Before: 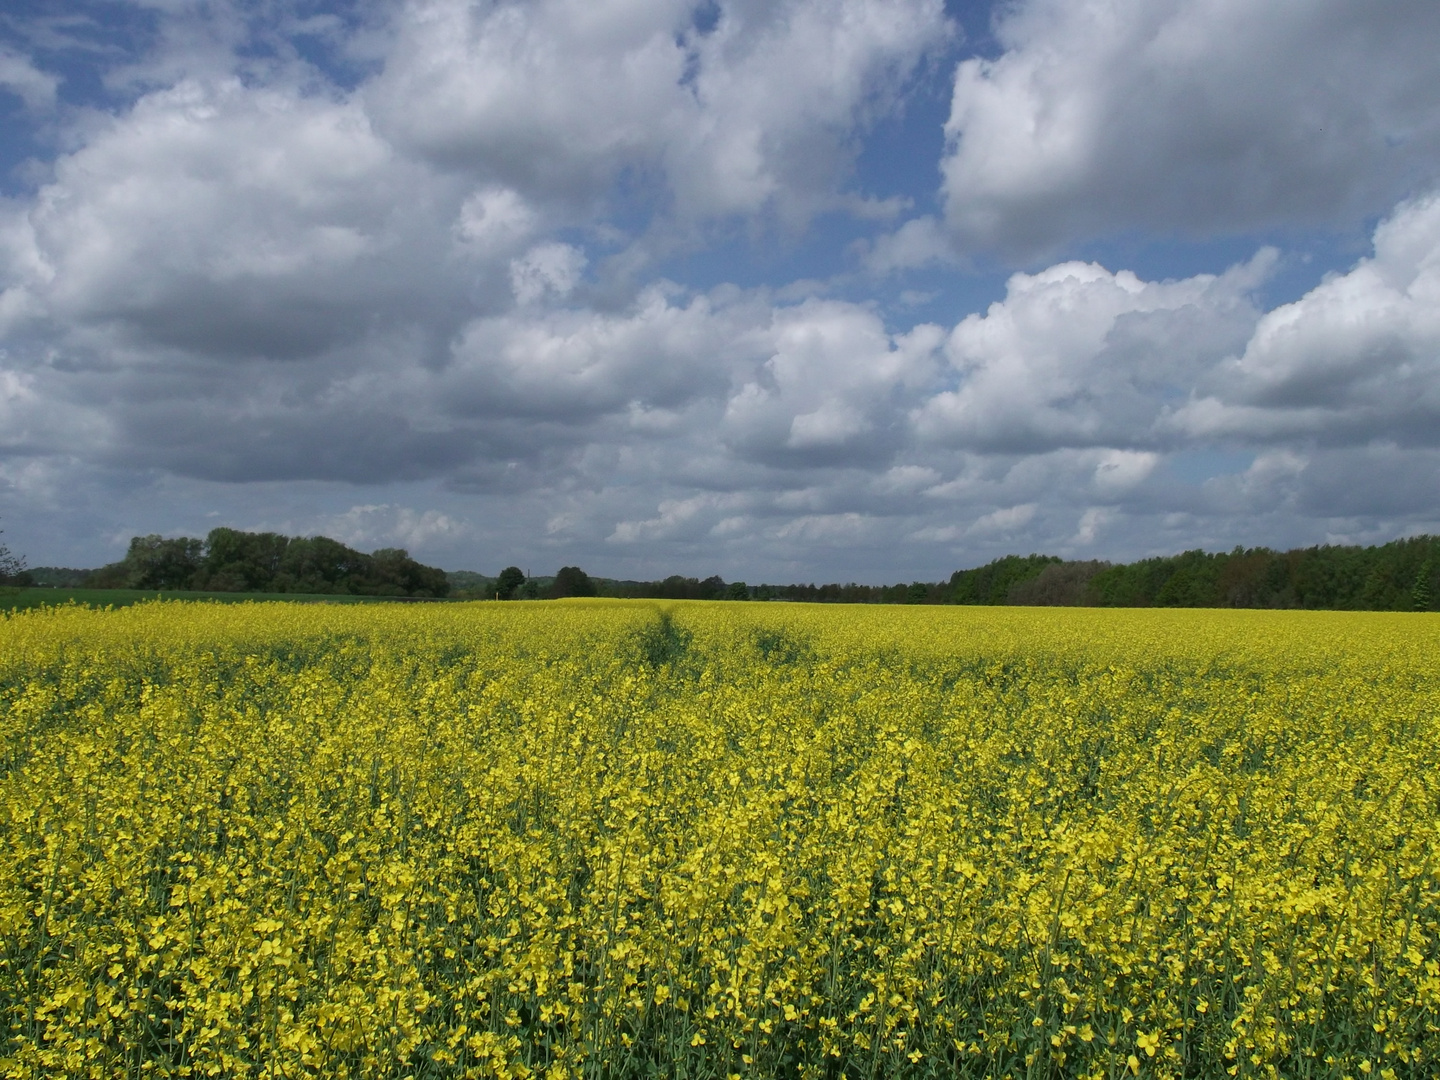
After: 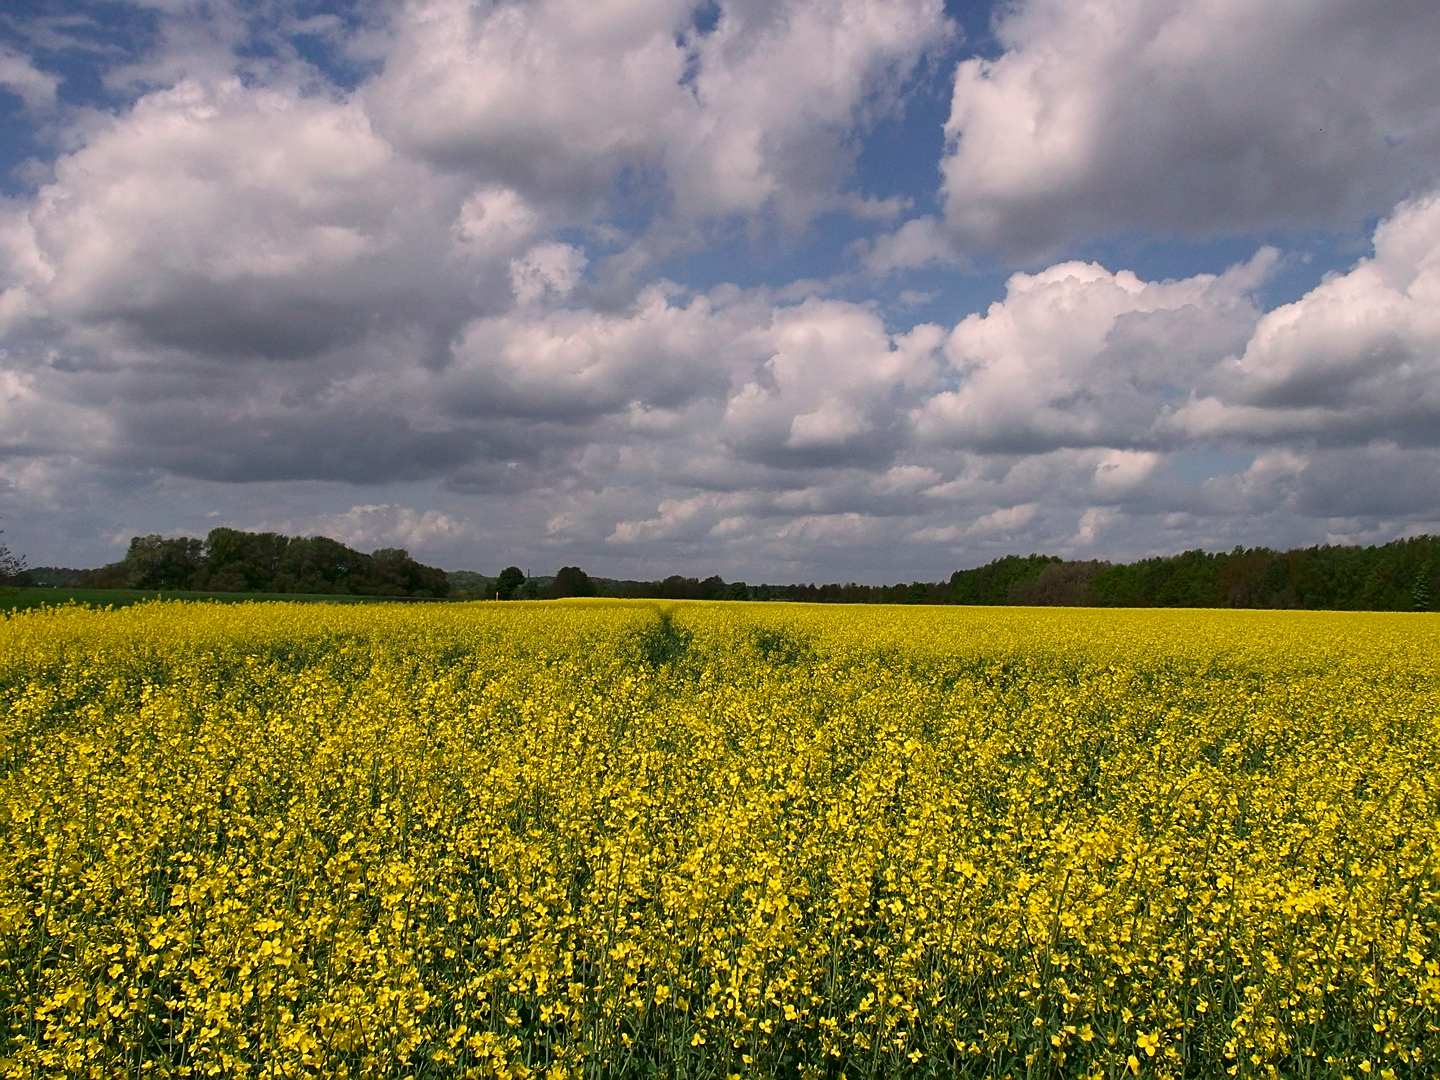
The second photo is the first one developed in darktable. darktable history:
contrast brightness saturation: contrast 0.13, brightness -0.05, saturation 0.16
sharpen: on, module defaults
white balance: red 1.127, blue 0.943
